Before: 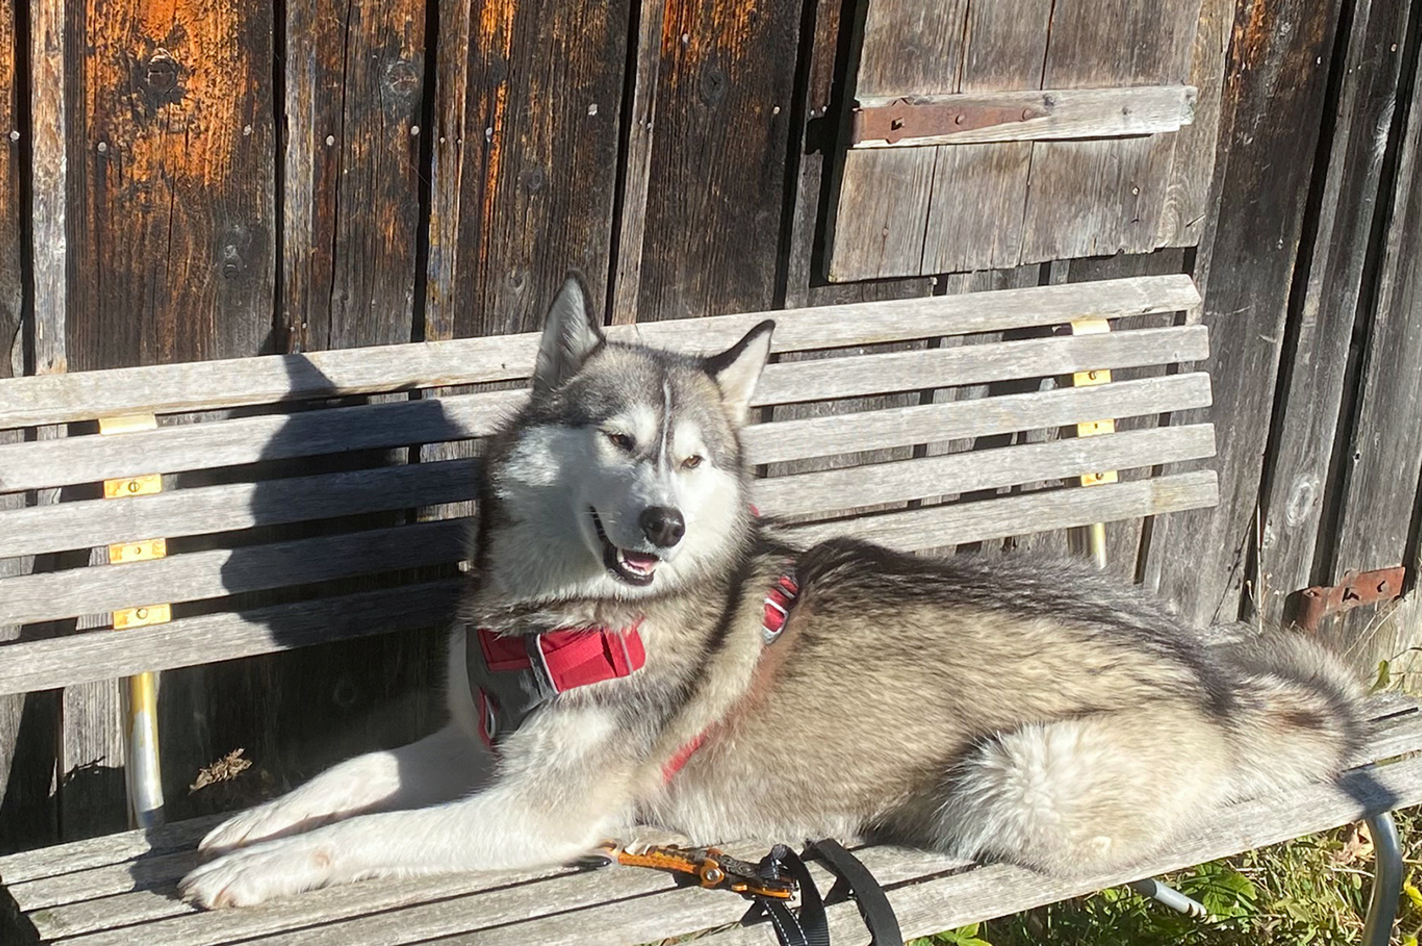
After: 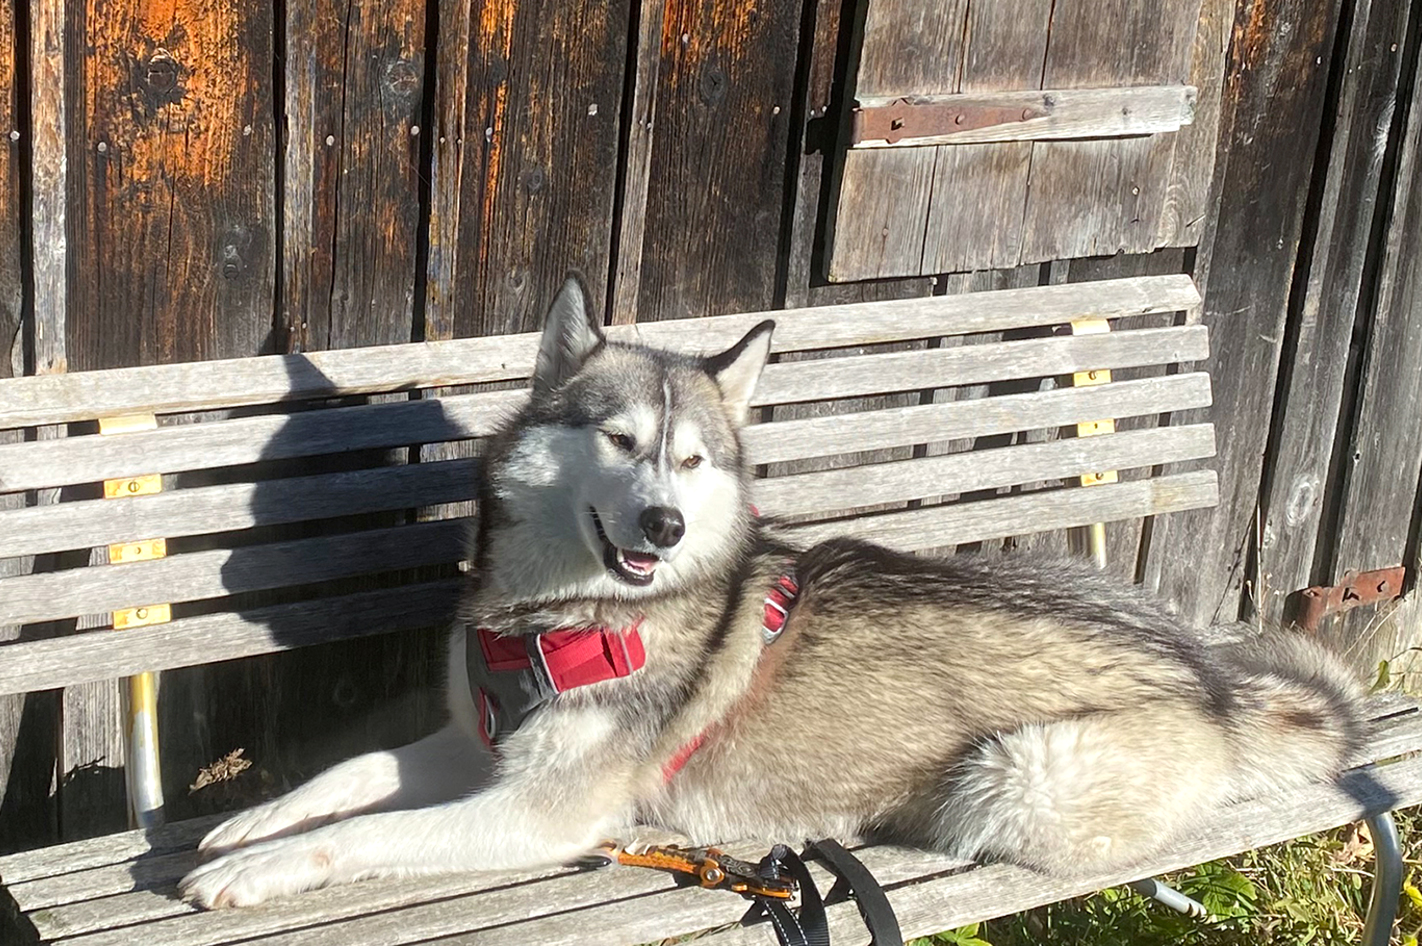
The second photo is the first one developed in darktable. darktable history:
exposure: black level correction 0.001, exposure 0.136 EV, compensate exposure bias true, compensate highlight preservation false
